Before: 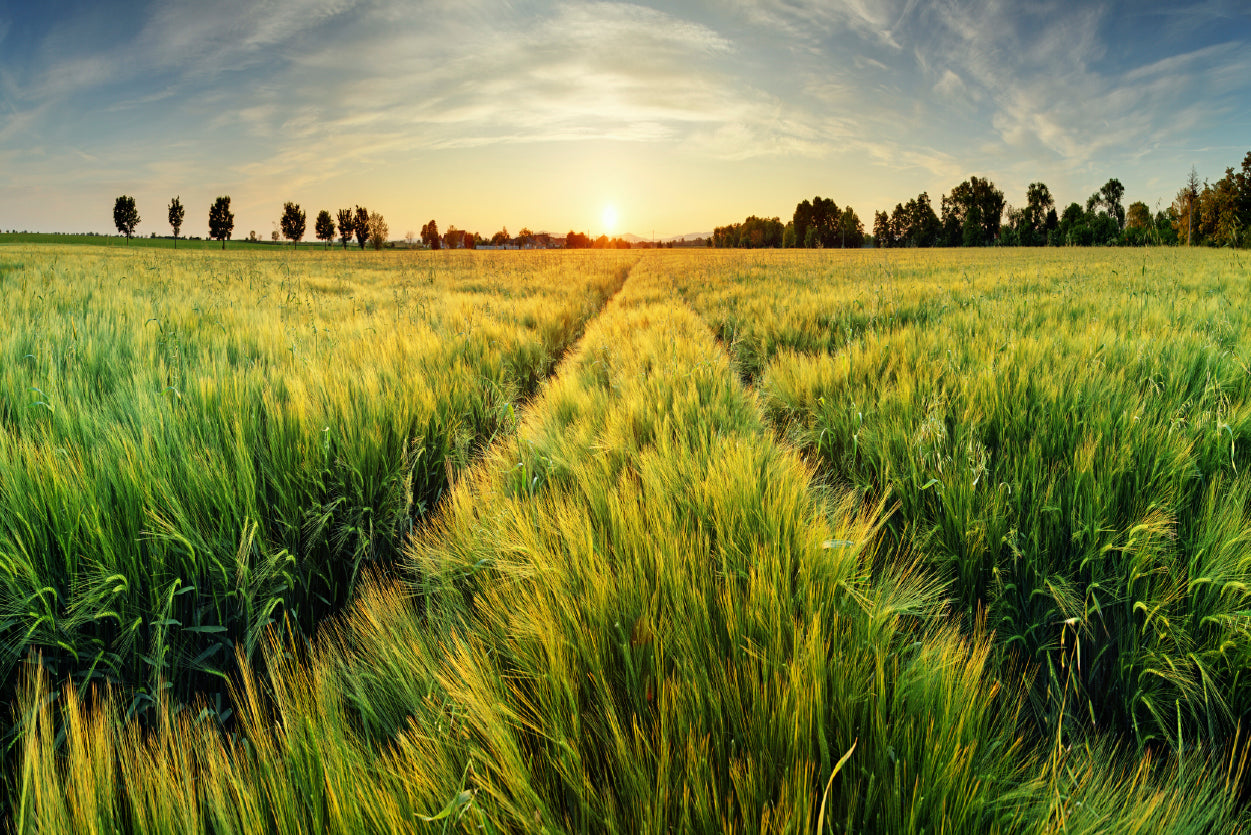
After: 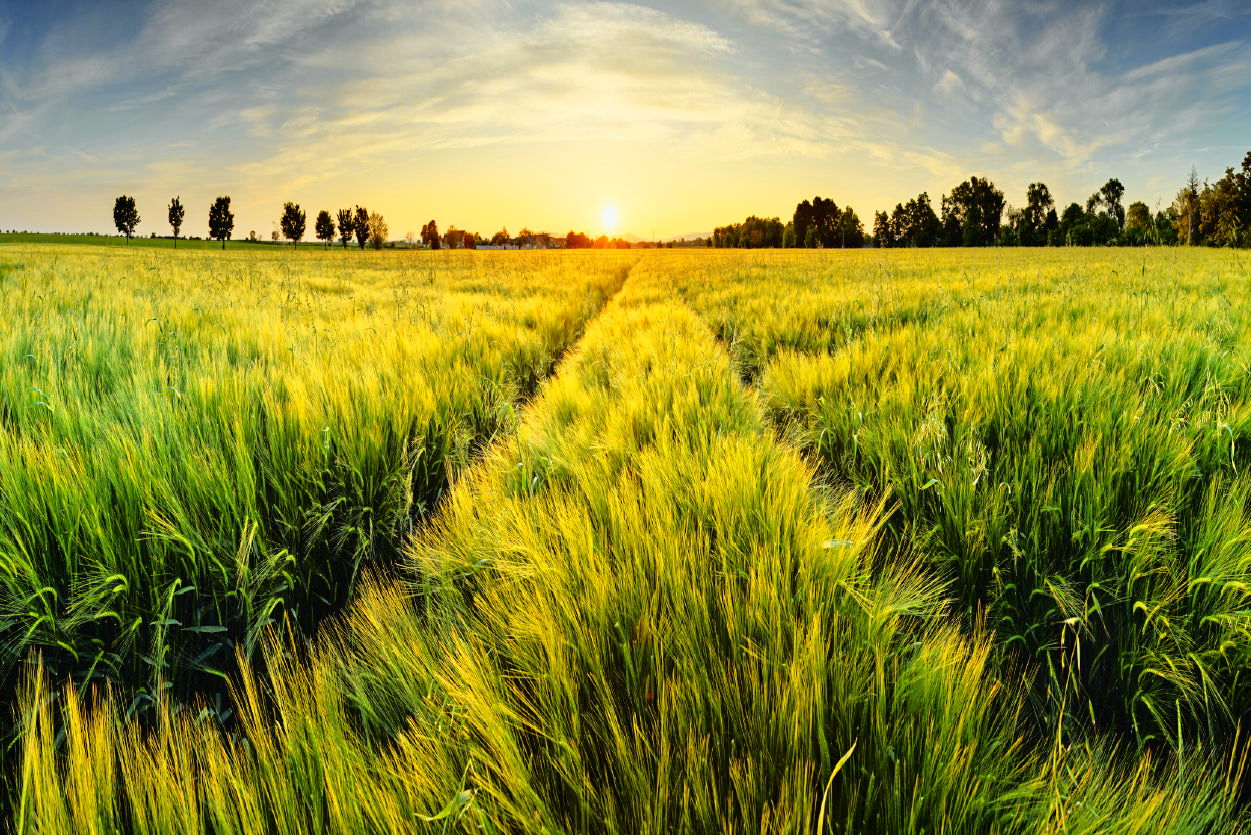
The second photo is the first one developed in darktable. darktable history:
tone curve: curves: ch0 [(0, 0.013) (0.129, 0.1) (0.327, 0.382) (0.489, 0.573) (0.66, 0.748) (0.858, 0.926) (1, 0.977)]; ch1 [(0, 0) (0.353, 0.344) (0.45, 0.46) (0.498, 0.498) (0.521, 0.512) (0.563, 0.559) (0.592, 0.578) (0.647, 0.657) (1, 1)]; ch2 [(0, 0) (0.333, 0.346) (0.375, 0.375) (0.424, 0.43) (0.476, 0.492) (0.502, 0.502) (0.524, 0.531) (0.579, 0.61) (0.612, 0.644) (0.66, 0.715) (1, 1)], color space Lab, independent channels, preserve colors none
haze removal: adaptive false
